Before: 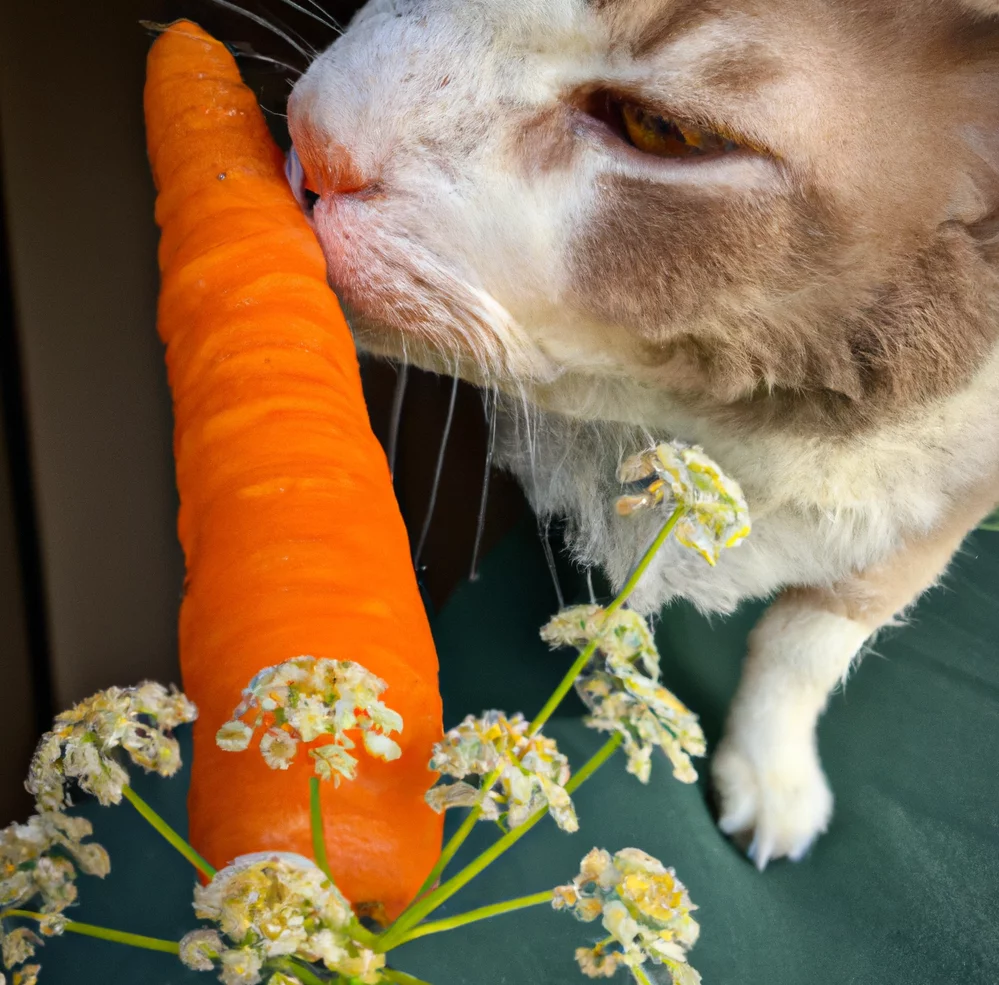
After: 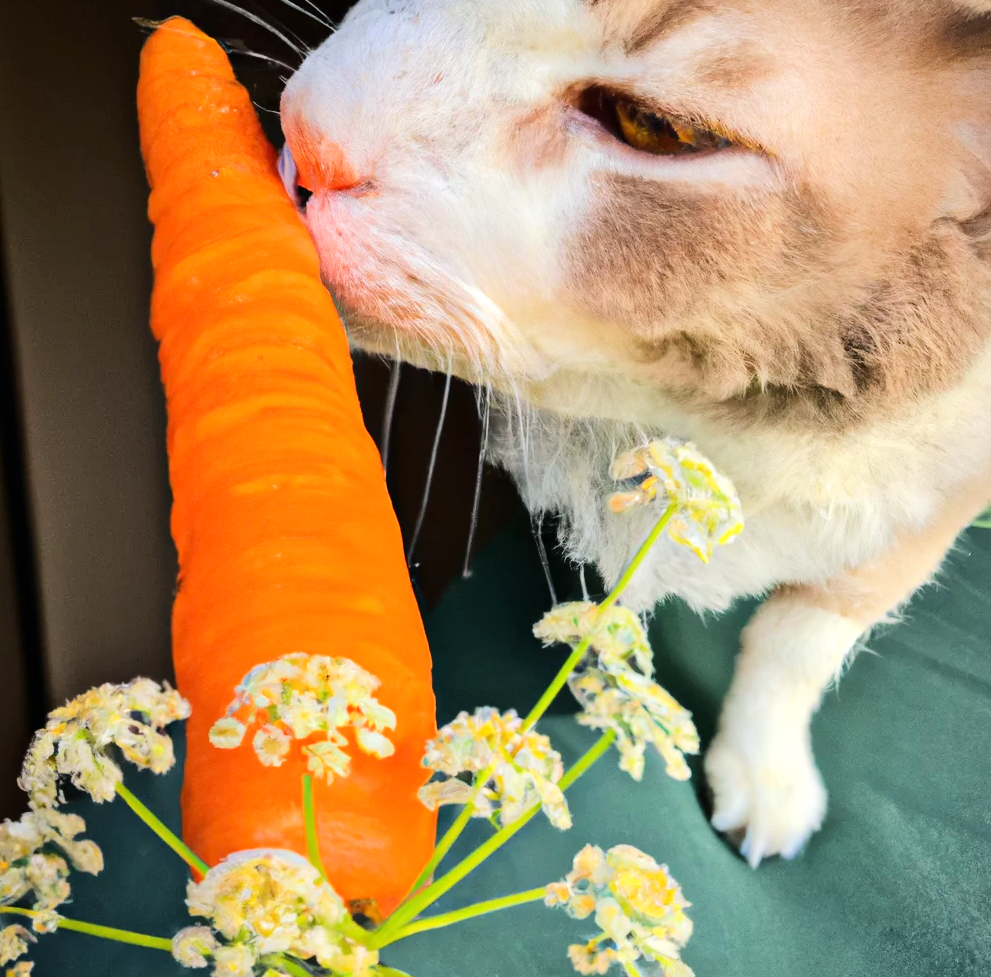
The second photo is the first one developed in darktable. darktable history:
tone equalizer: -7 EV 0.154 EV, -6 EV 0.561 EV, -5 EV 1.16 EV, -4 EV 1.35 EV, -3 EV 1.12 EV, -2 EV 0.6 EV, -1 EV 0.149 EV, edges refinement/feathering 500, mask exposure compensation -1.57 EV, preserve details no
crop and rotate: left 0.727%, top 0.398%, bottom 0.405%
